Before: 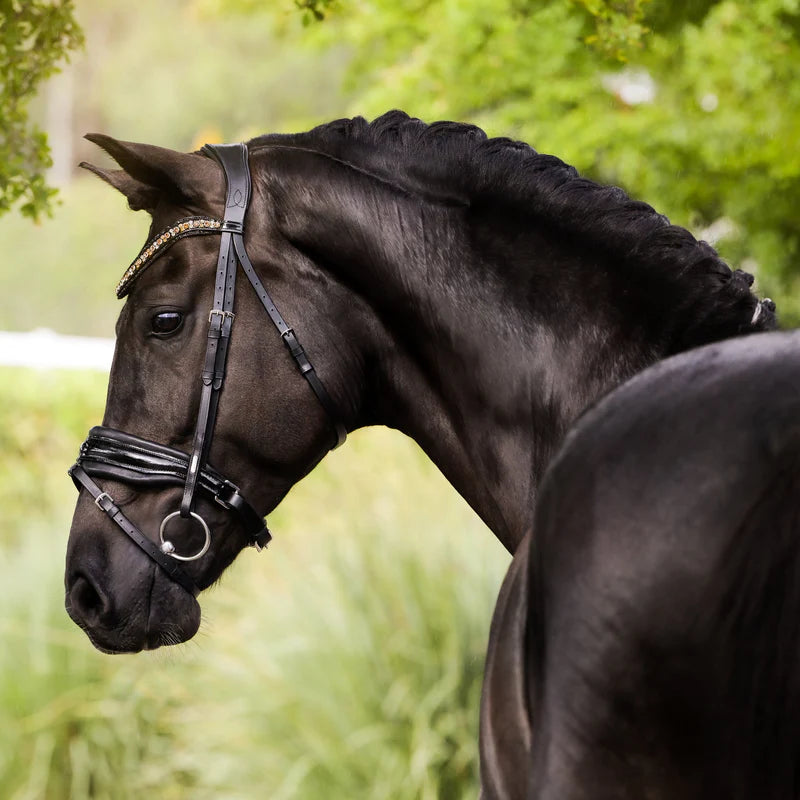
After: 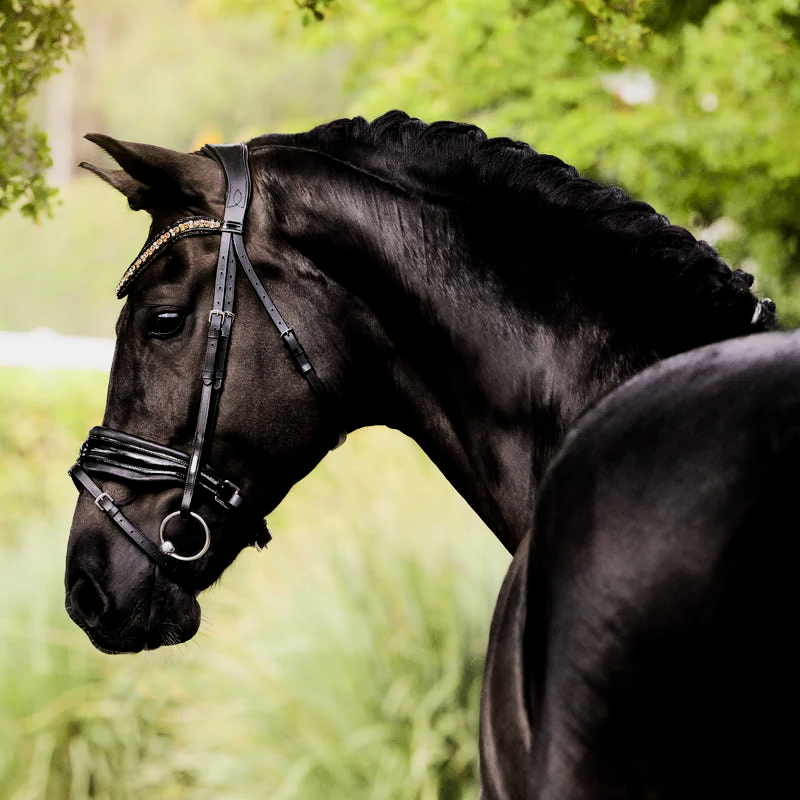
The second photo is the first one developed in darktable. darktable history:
filmic rgb: black relative exposure -16 EV, white relative exposure 6.23 EV, hardness 5.05, contrast 1.355, color science v6 (2022)
